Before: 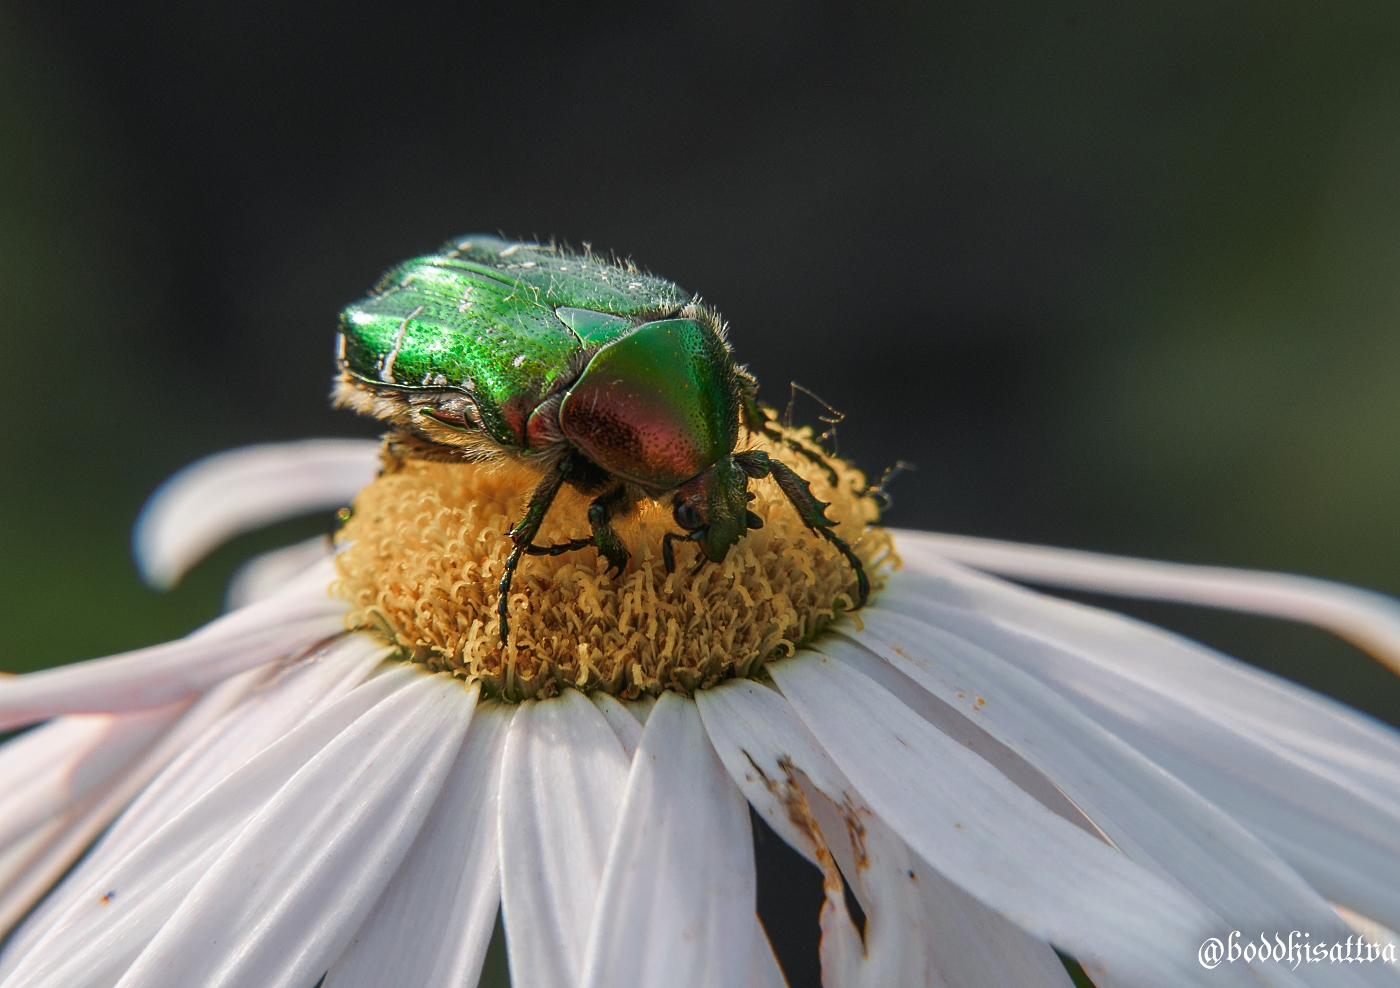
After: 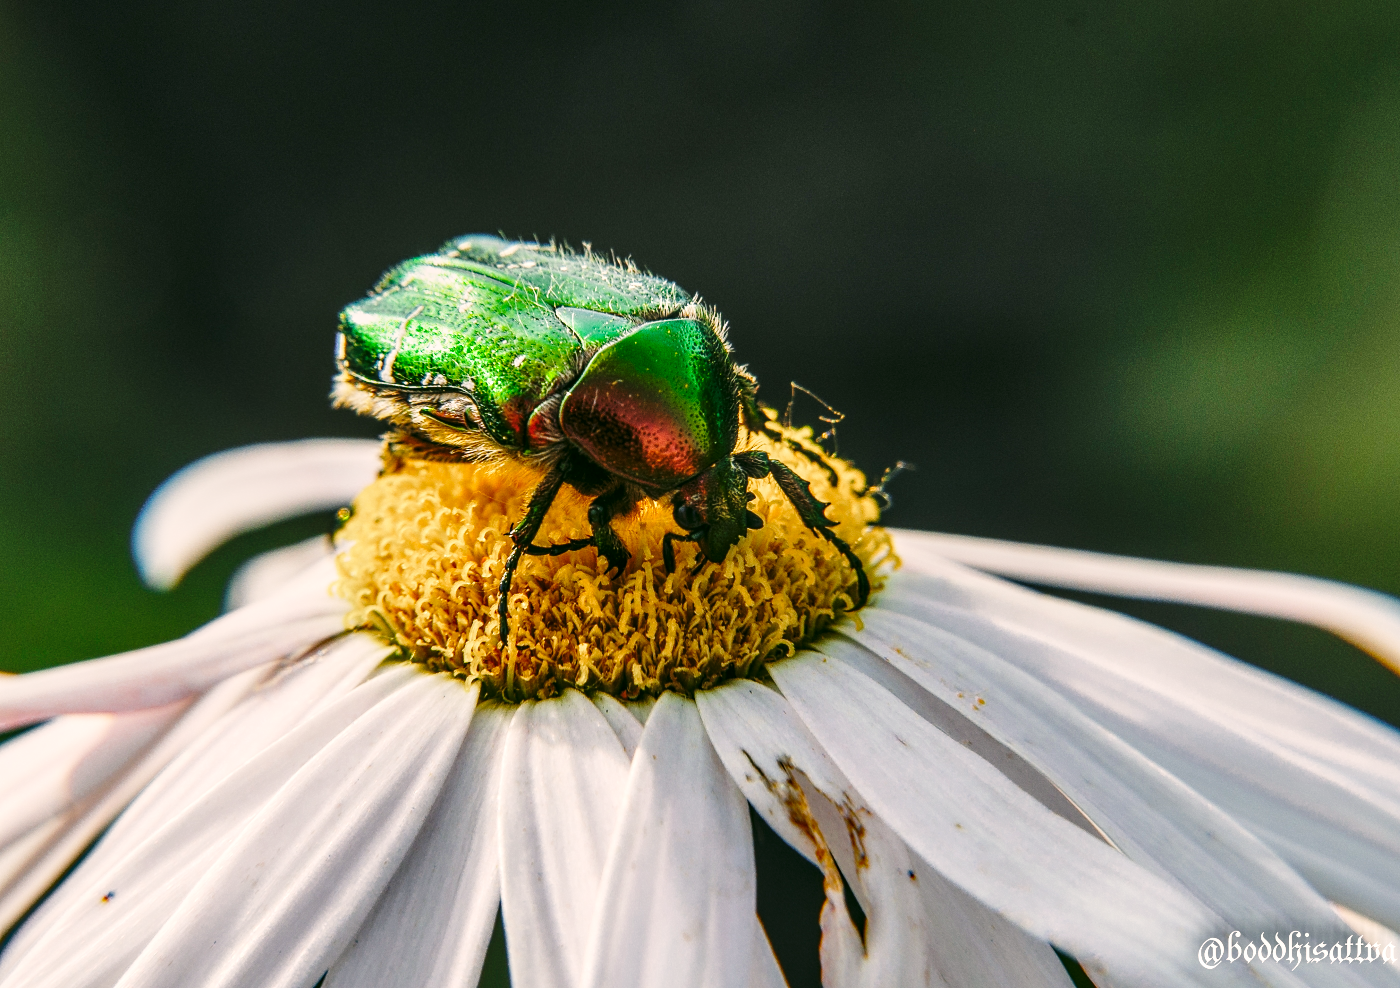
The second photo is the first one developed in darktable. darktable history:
base curve: curves: ch0 [(0, 0) (0.04, 0.03) (0.133, 0.232) (0.448, 0.748) (0.843, 0.968) (1, 1)], preserve colors none
color correction: highlights a* 4.31, highlights b* 4.99, shadows a* -7.35, shadows b* 4.68
shadows and highlights: white point adjustment 0.065, soften with gaussian
local contrast: on, module defaults
